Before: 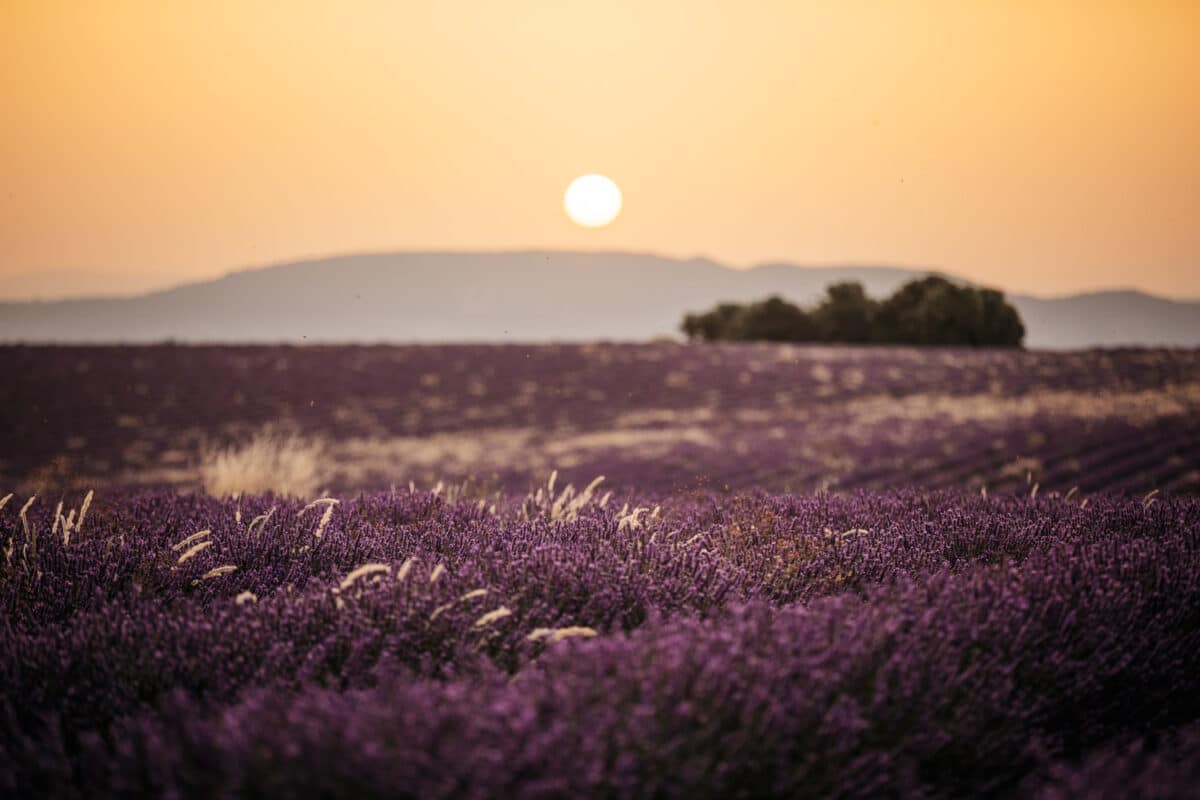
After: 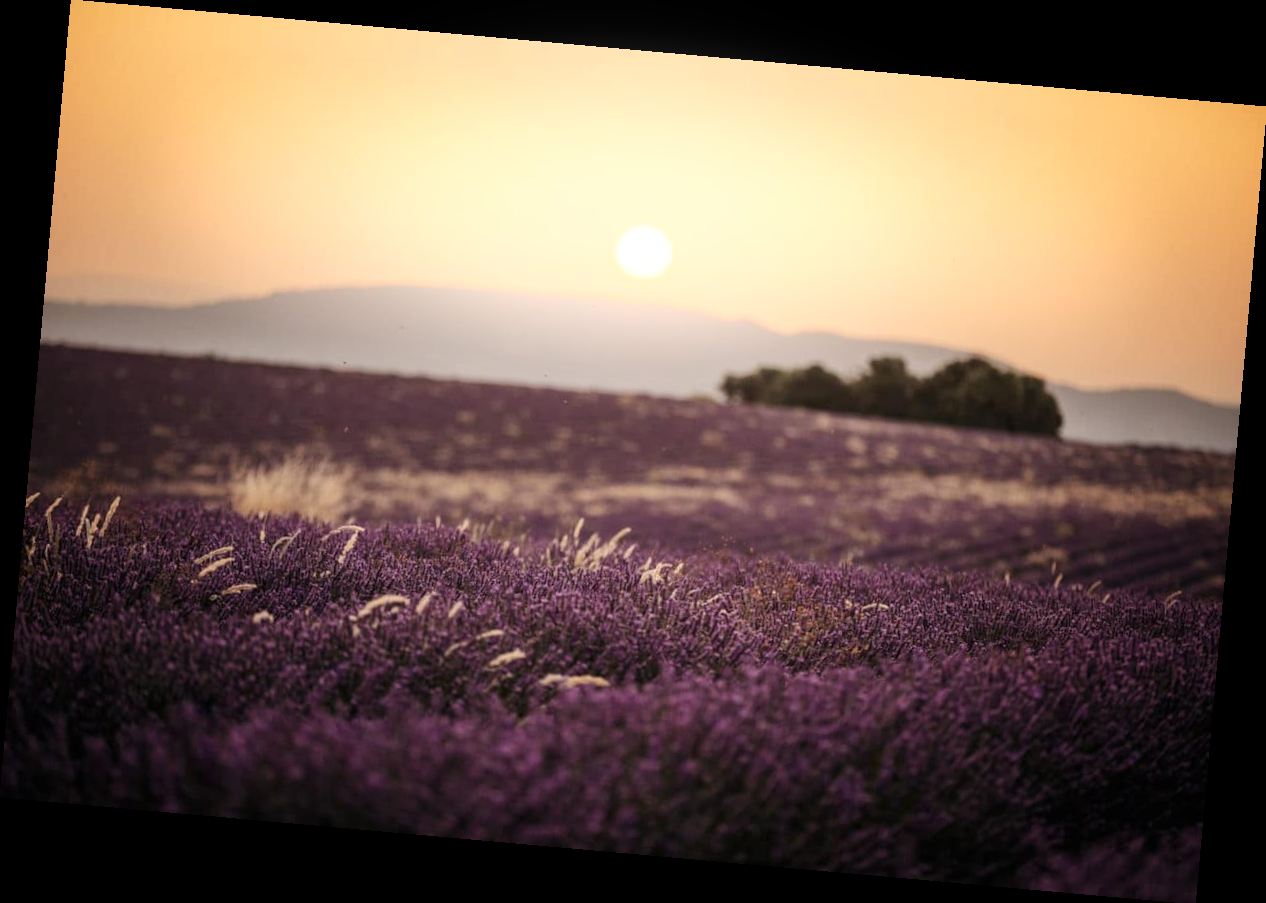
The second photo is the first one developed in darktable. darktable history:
rotate and perspective: rotation 5.12°, automatic cropping off
shadows and highlights: shadows -21.3, highlights 100, soften with gaussian
bloom: size 9%, threshold 100%, strength 7%
